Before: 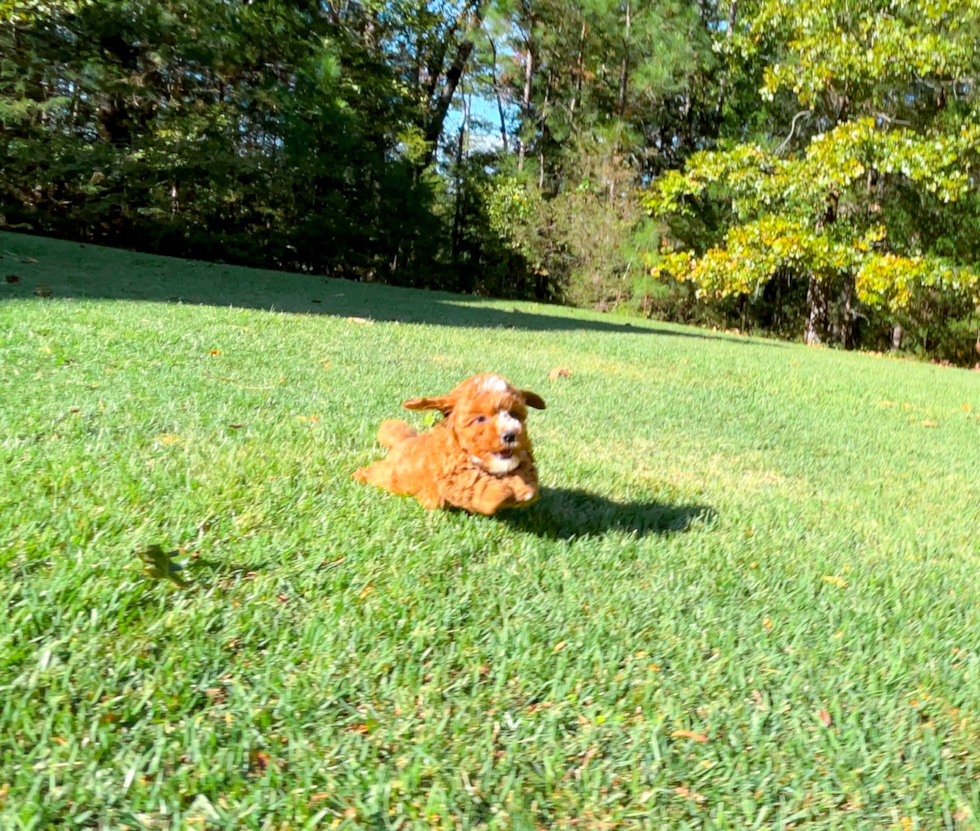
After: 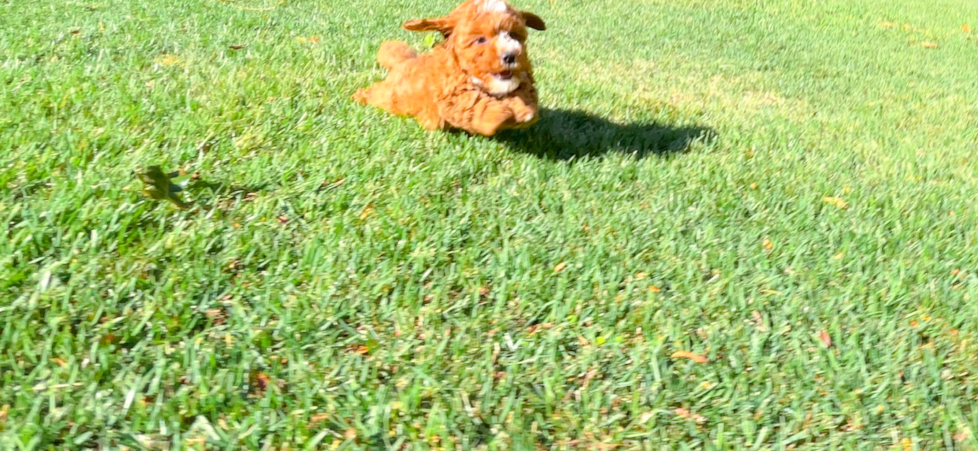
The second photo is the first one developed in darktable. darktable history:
crop and rotate: top 45.693%, right 0.118%
